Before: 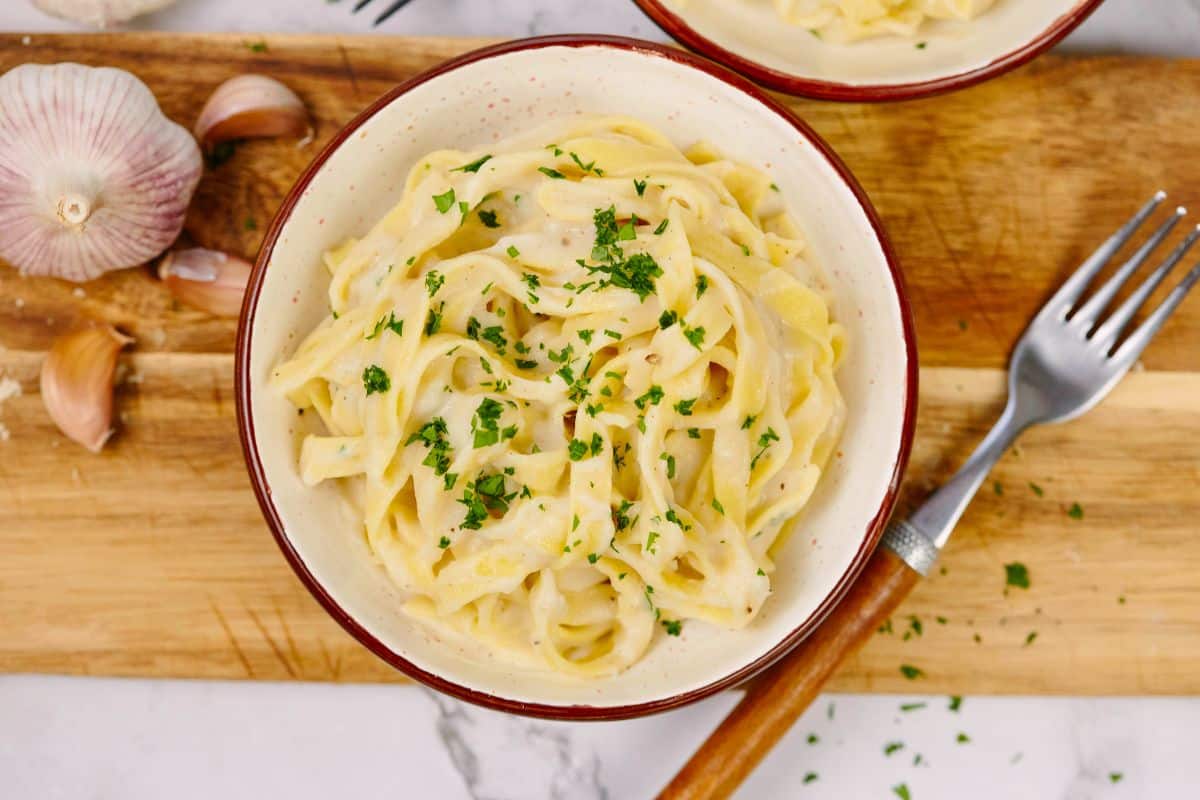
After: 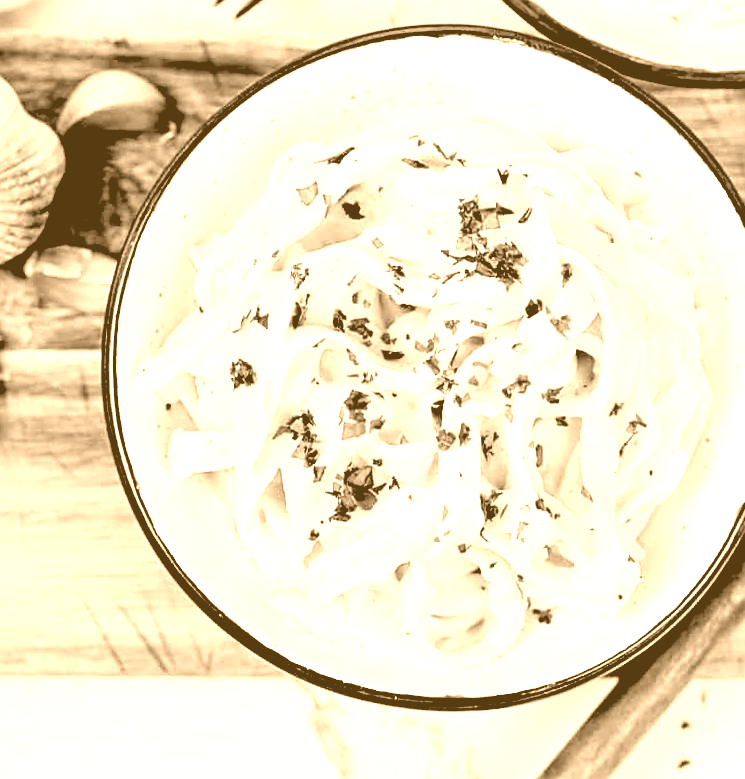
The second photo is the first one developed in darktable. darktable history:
contrast brightness saturation: contrast 0.2, brightness 0.16, saturation 0.22
rotate and perspective: rotation -1°, crop left 0.011, crop right 0.989, crop top 0.025, crop bottom 0.975
sharpen: on, module defaults
exposure: black level correction 0.056, exposure -0.039 EV, compensate highlight preservation false
colorize: hue 28.8°, source mix 100%
crop: left 10.644%, right 26.528%
